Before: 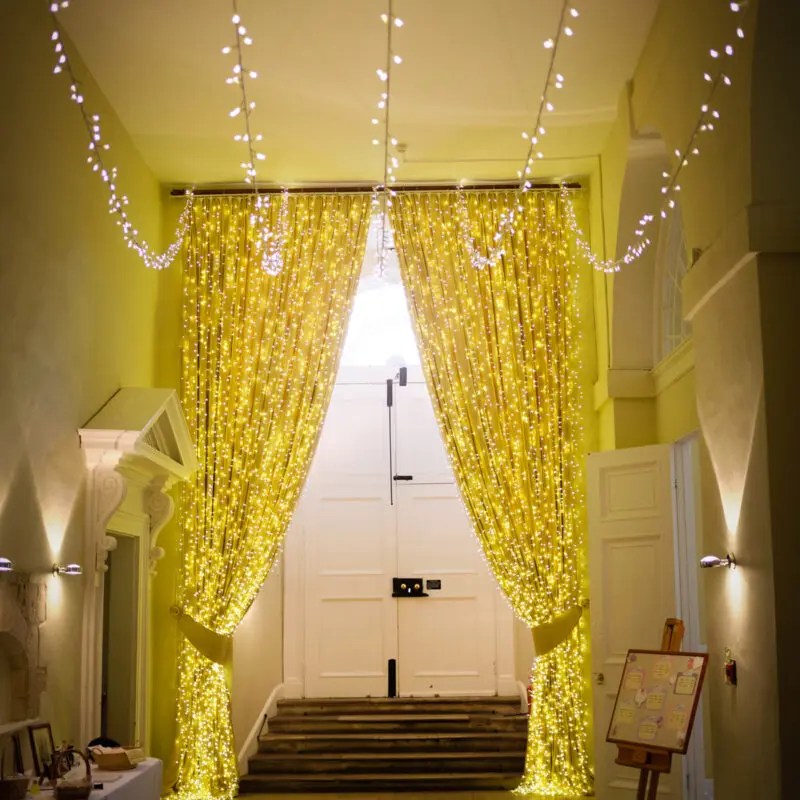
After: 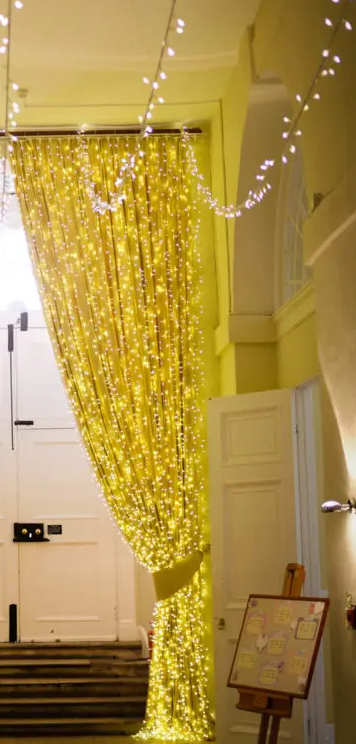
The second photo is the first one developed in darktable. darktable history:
crop: left 47.383%, top 6.881%, right 7.997%
